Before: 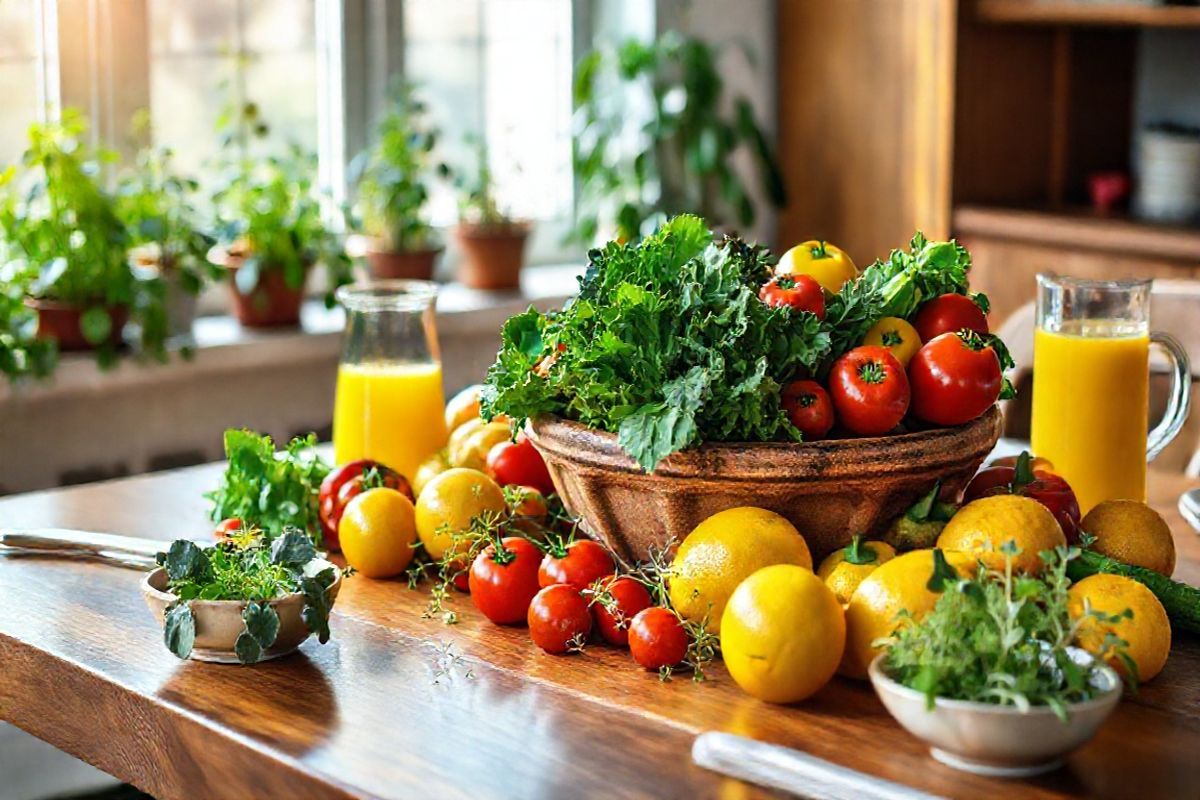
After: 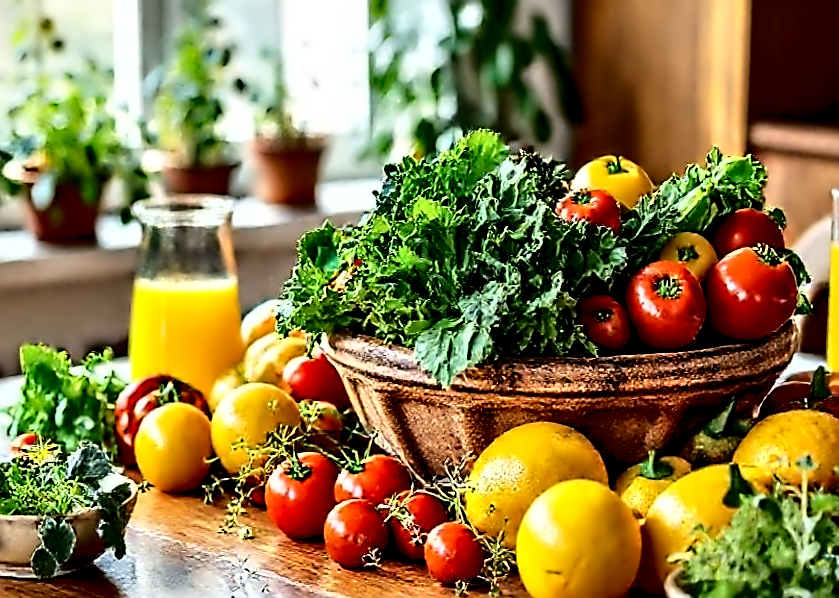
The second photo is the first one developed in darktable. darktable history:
fill light: exposure -2 EV, width 8.6
color balance: contrast -0.5%
contrast equalizer: octaves 7, y [[0.5, 0.542, 0.583, 0.625, 0.667, 0.708], [0.5 ×6], [0.5 ×6], [0, 0.033, 0.067, 0.1, 0.133, 0.167], [0, 0.05, 0.1, 0.15, 0.2, 0.25]]
tone equalizer: on, module defaults
contrast brightness saturation: contrast 0.1, brightness 0.03, saturation 0.09
exposure: black level correction 0.004, exposure 0.014 EV, compensate highlight preservation false
crop and rotate: left 17.046%, top 10.659%, right 12.989%, bottom 14.553%
sharpen: on, module defaults
